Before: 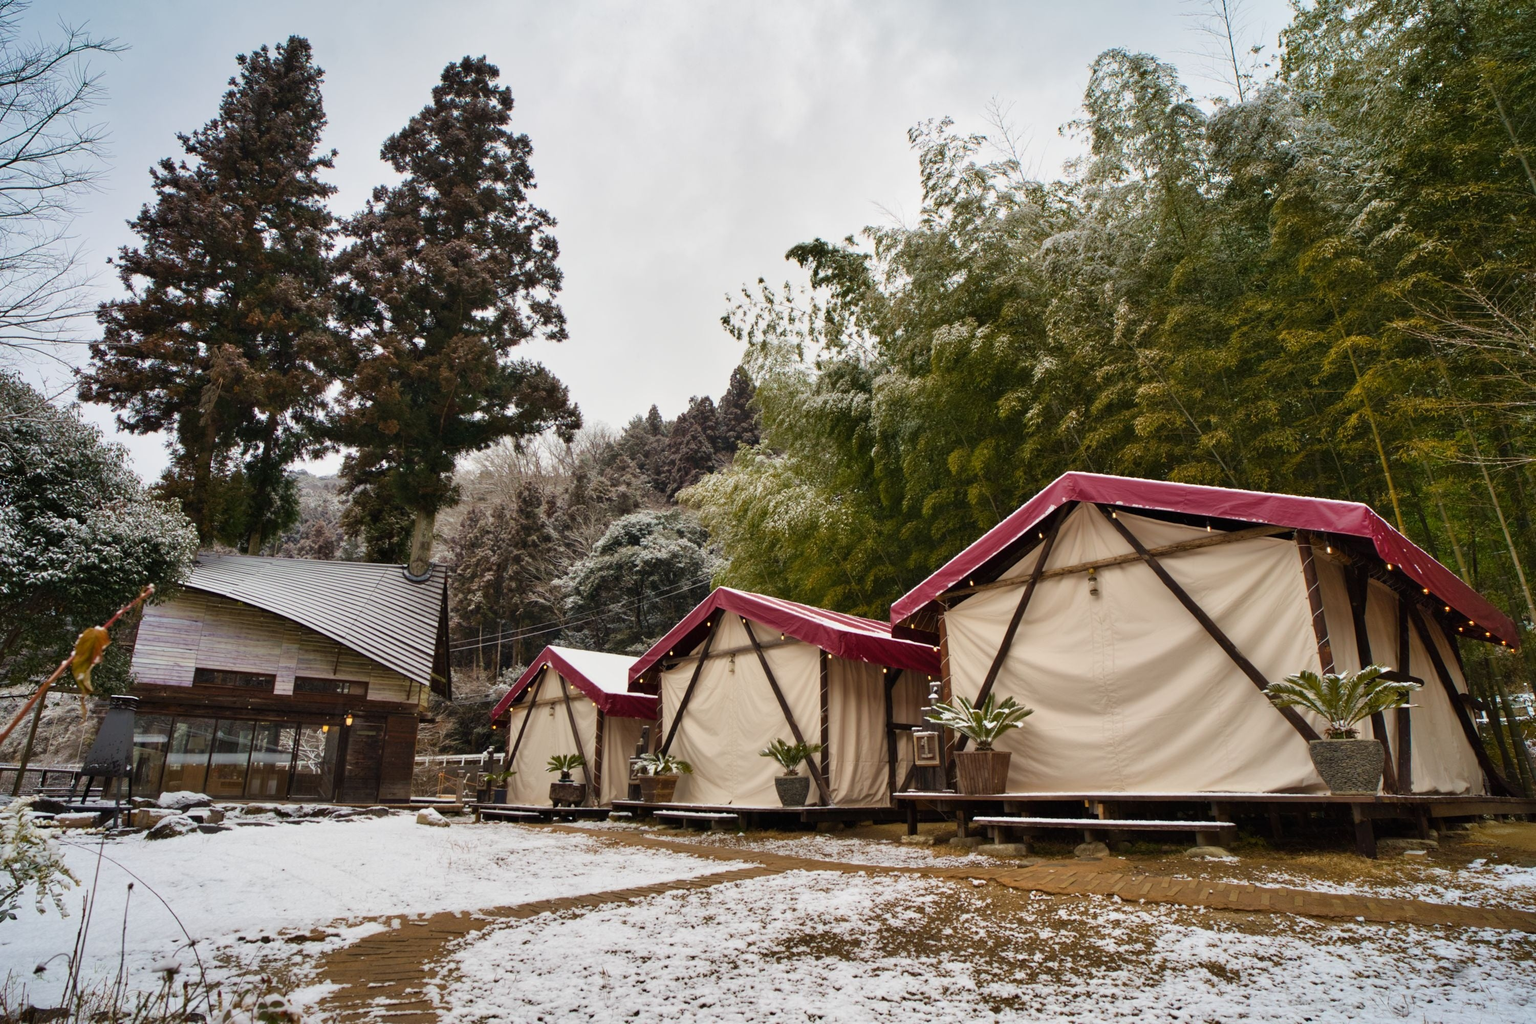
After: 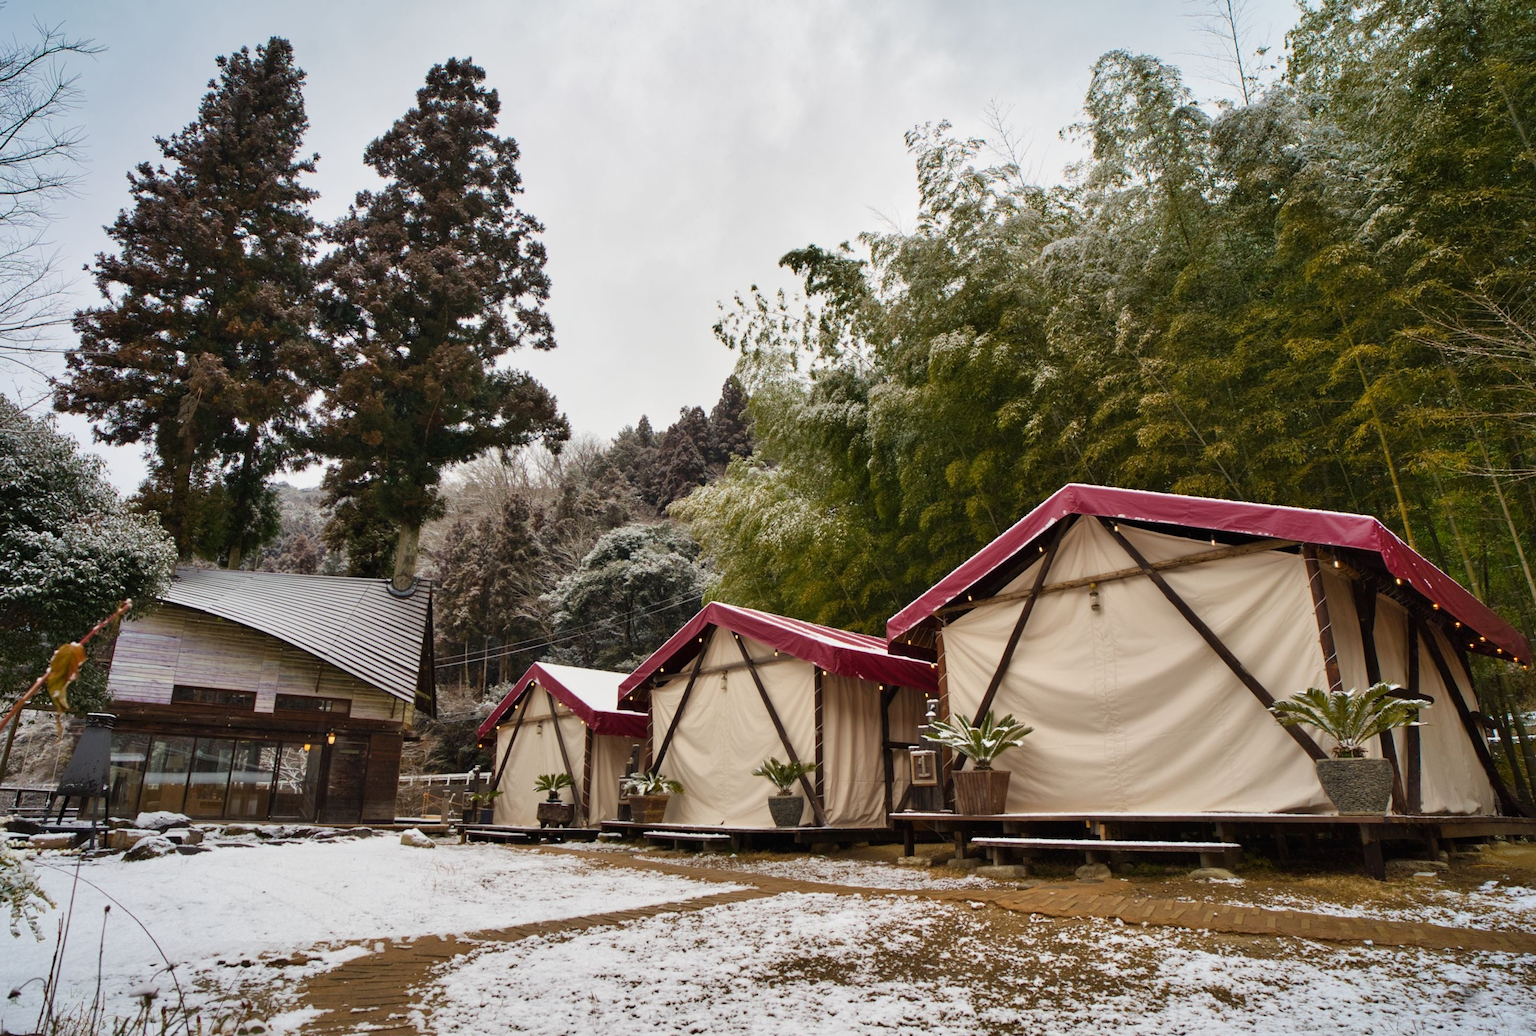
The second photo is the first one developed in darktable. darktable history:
crop and rotate: left 1.707%, right 0.768%, bottom 1.26%
